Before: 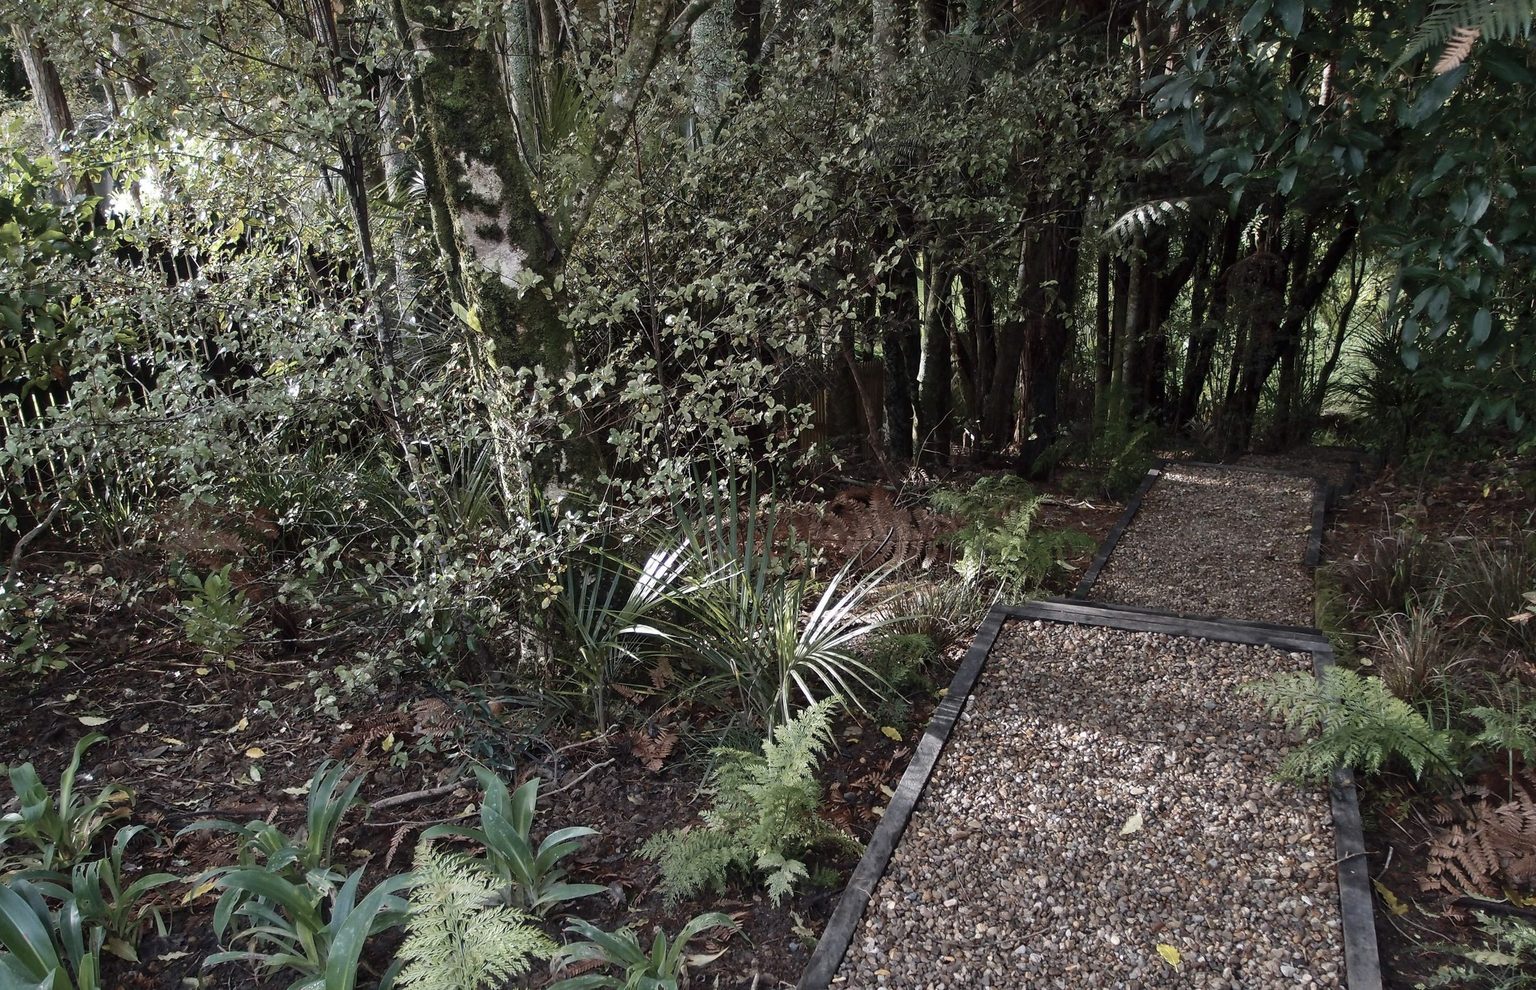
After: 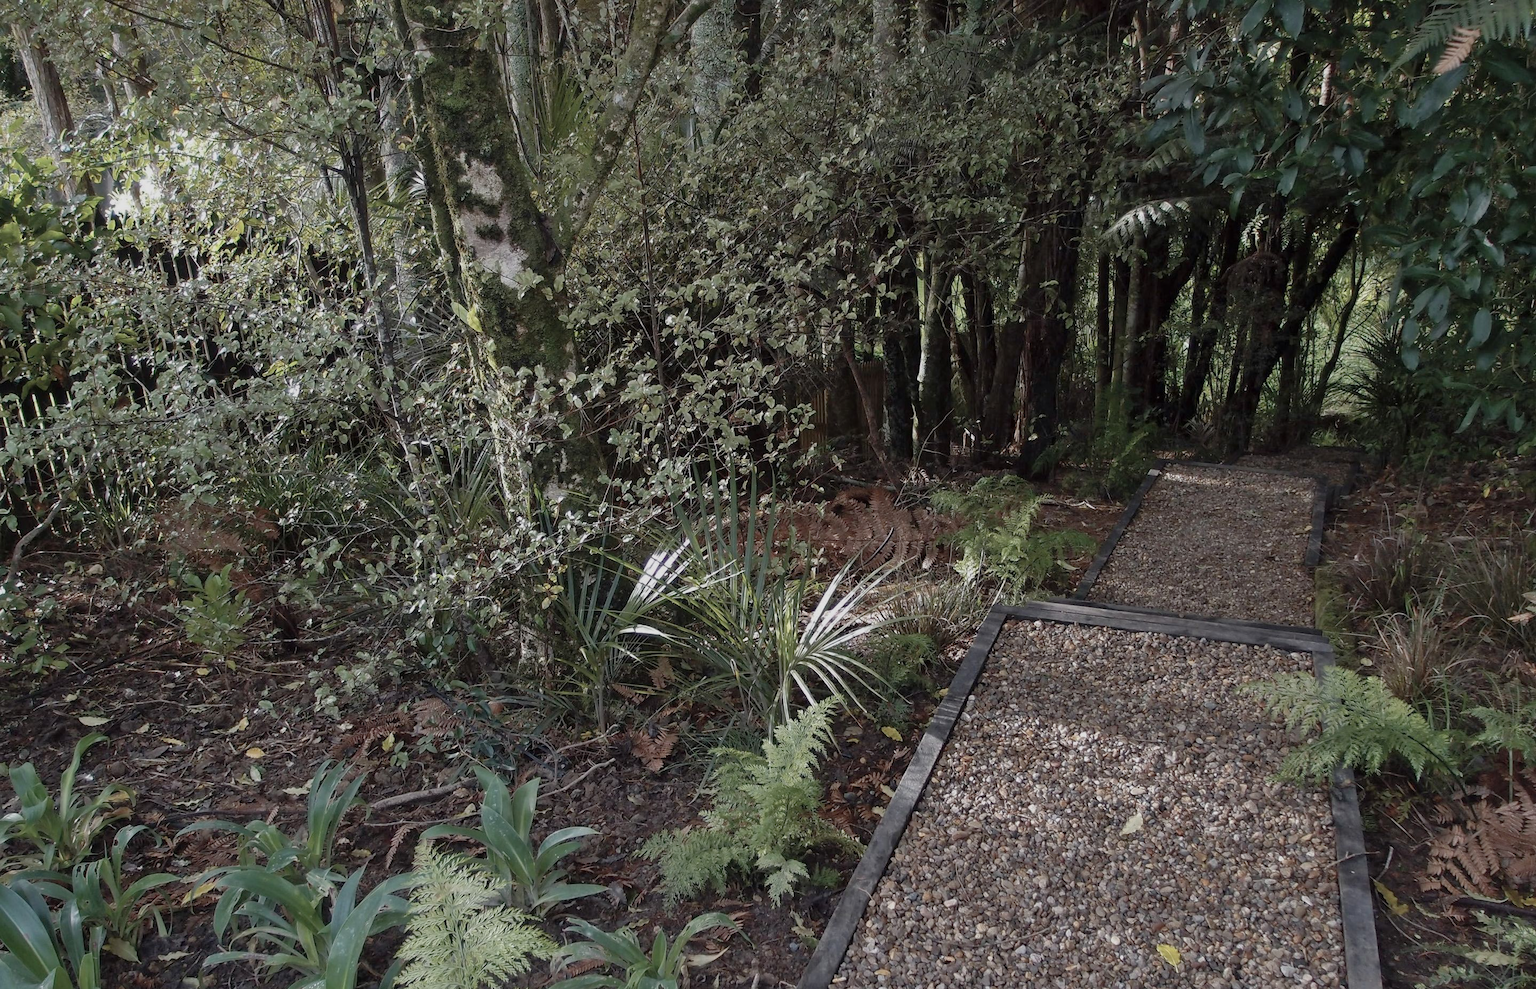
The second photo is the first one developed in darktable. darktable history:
tone equalizer: -8 EV 0.263 EV, -7 EV 0.405 EV, -6 EV 0.409 EV, -5 EV 0.242 EV, -3 EV -0.263 EV, -2 EV -0.39 EV, -1 EV -0.443 EV, +0 EV -0.275 EV, edges refinement/feathering 500, mask exposure compensation -1.57 EV, preserve details no
